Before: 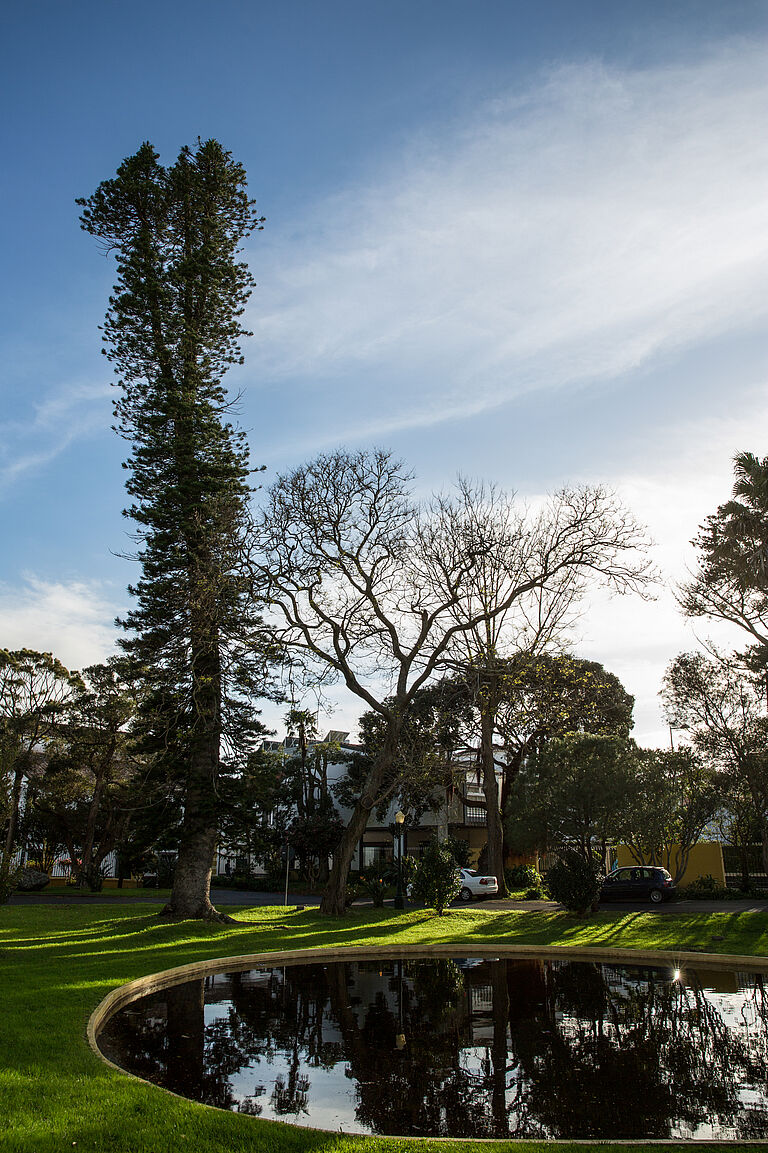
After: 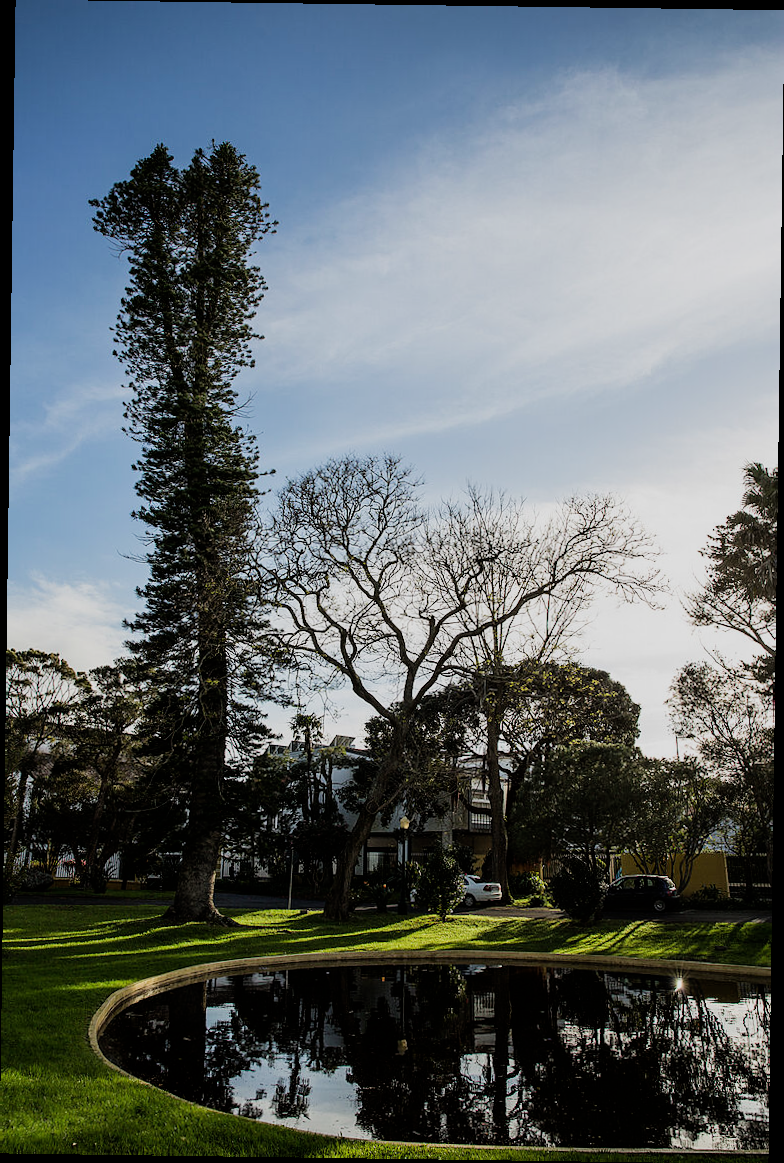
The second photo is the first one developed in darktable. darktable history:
filmic rgb: black relative exposure -7.65 EV, hardness 4.02, contrast 1.1, highlights saturation mix -30%
rotate and perspective: rotation 0.8°, automatic cropping off
